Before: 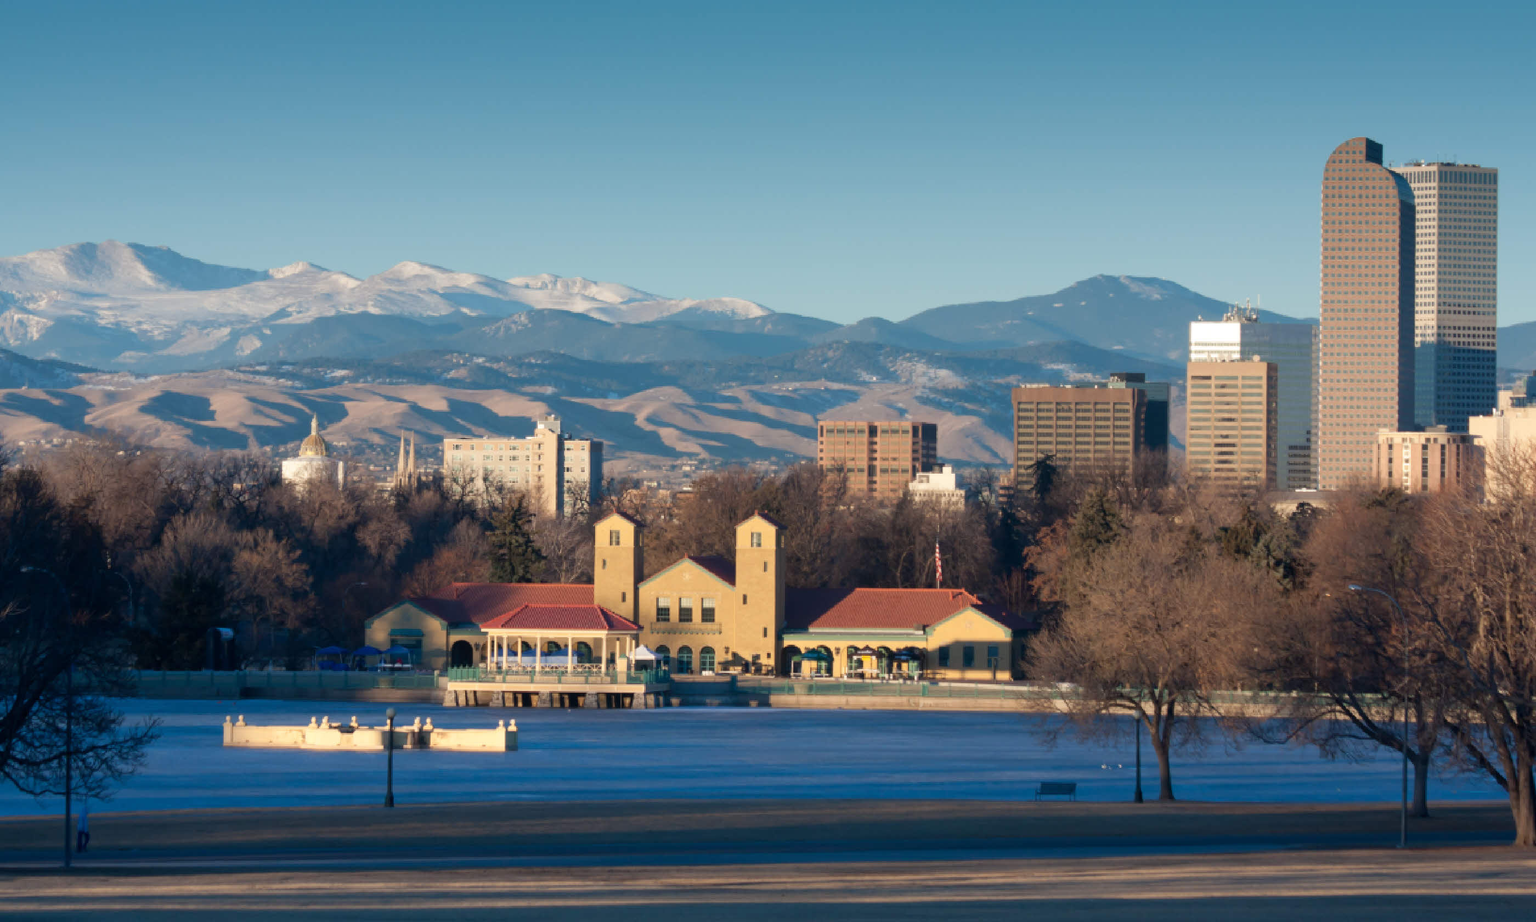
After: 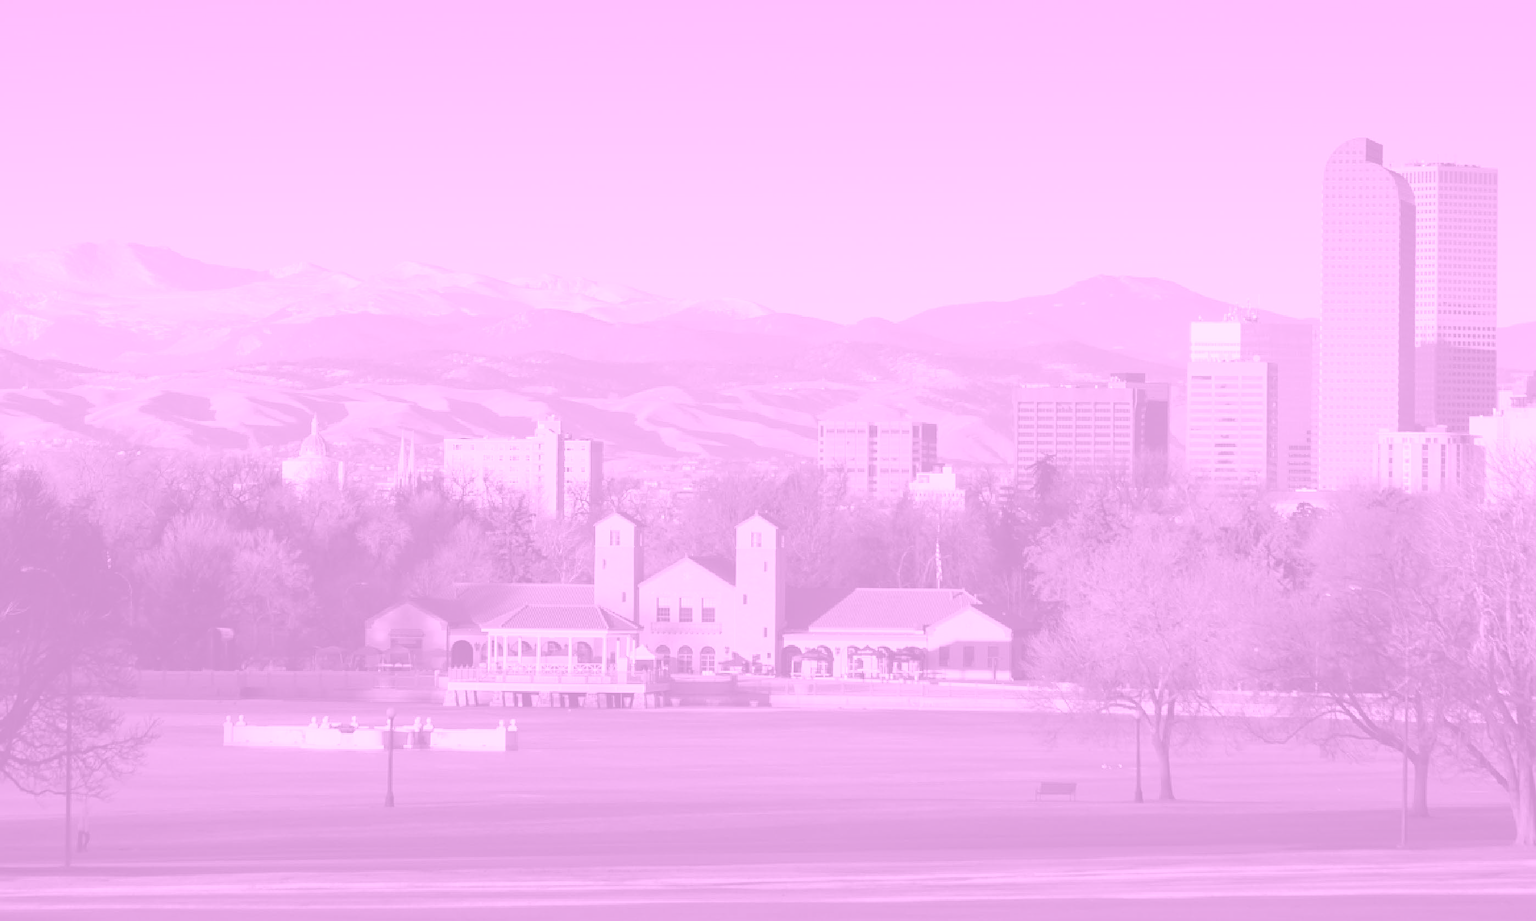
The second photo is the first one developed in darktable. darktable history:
sharpen: on, module defaults
white balance: red 0.948, green 1.02, blue 1.176
colorize: hue 331.2°, saturation 75%, source mix 30.28%, lightness 70.52%, version 1
